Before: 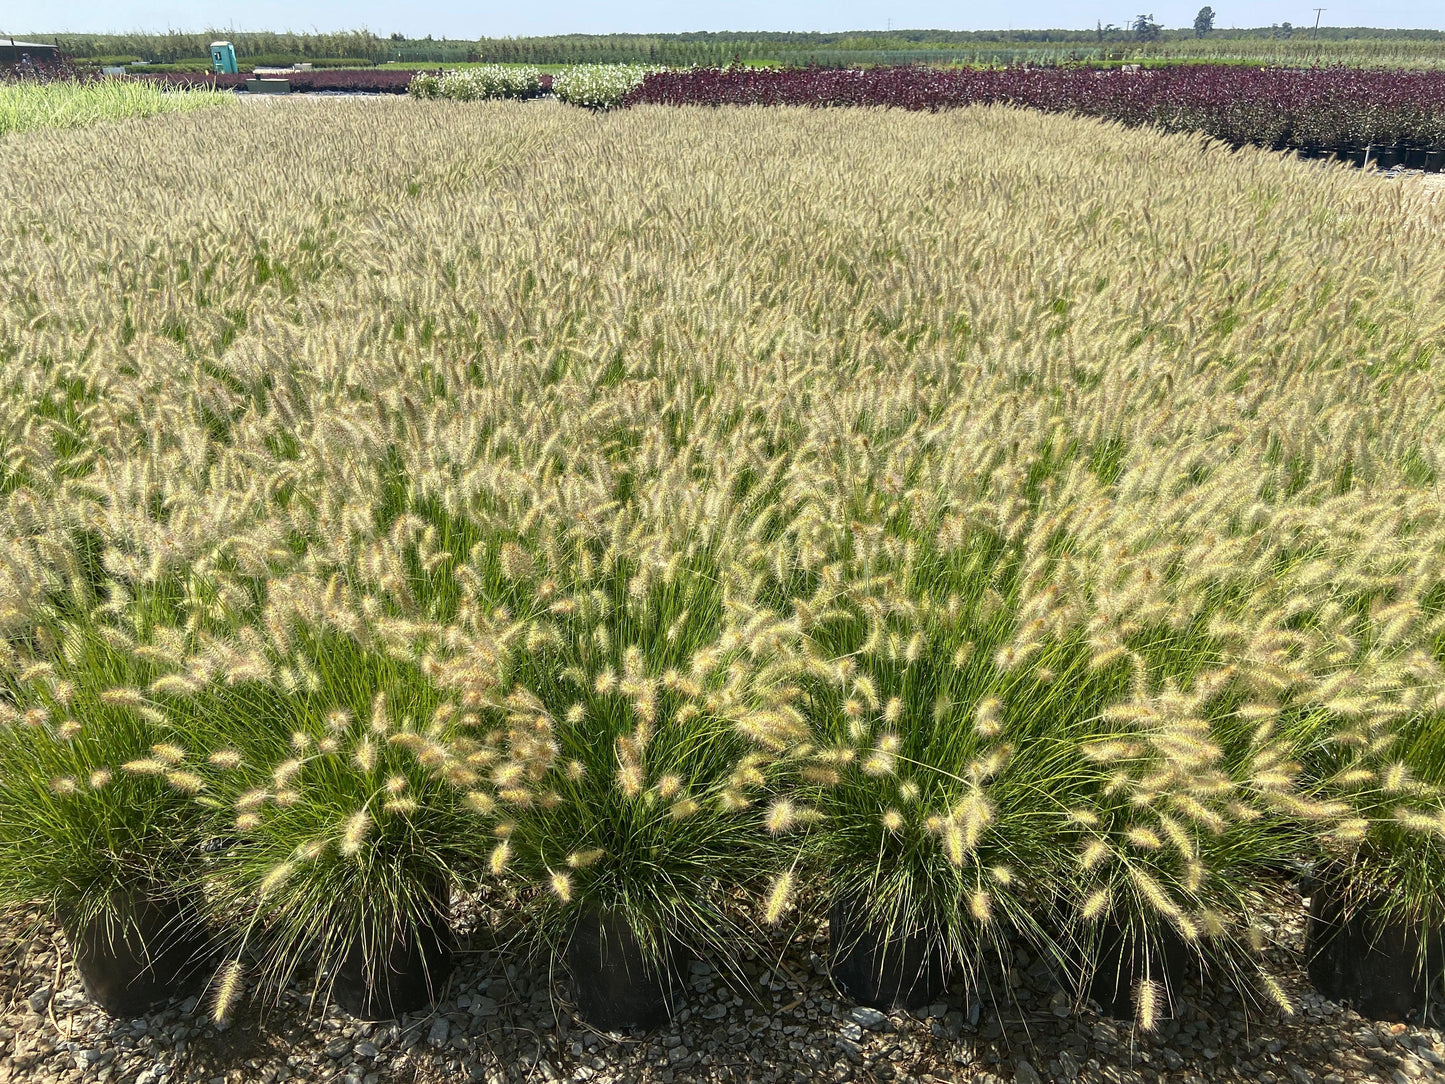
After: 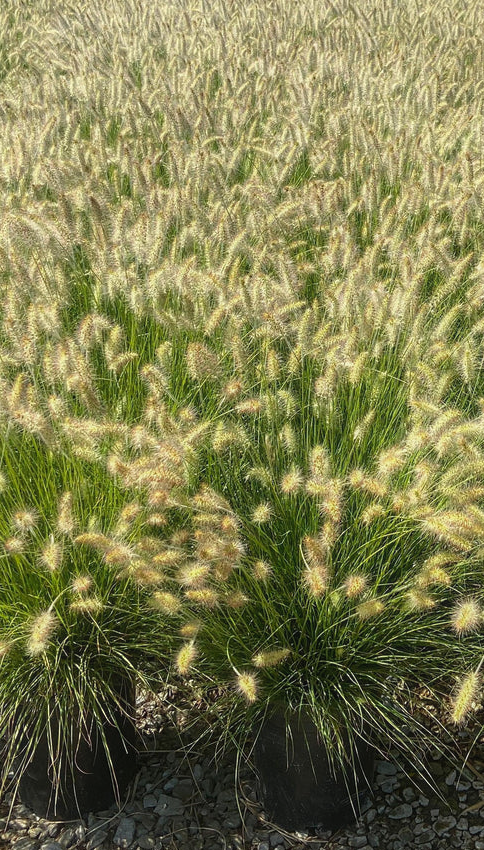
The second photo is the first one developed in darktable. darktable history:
contrast equalizer: y [[0.5, 0.488, 0.462, 0.461, 0.491, 0.5], [0.5 ×6], [0.5 ×6], [0 ×6], [0 ×6]]
crop and rotate: left 21.77%, top 18.528%, right 44.676%, bottom 2.997%
local contrast: detail 110%
sharpen: radius 5.325, amount 0.312, threshold 26.433
